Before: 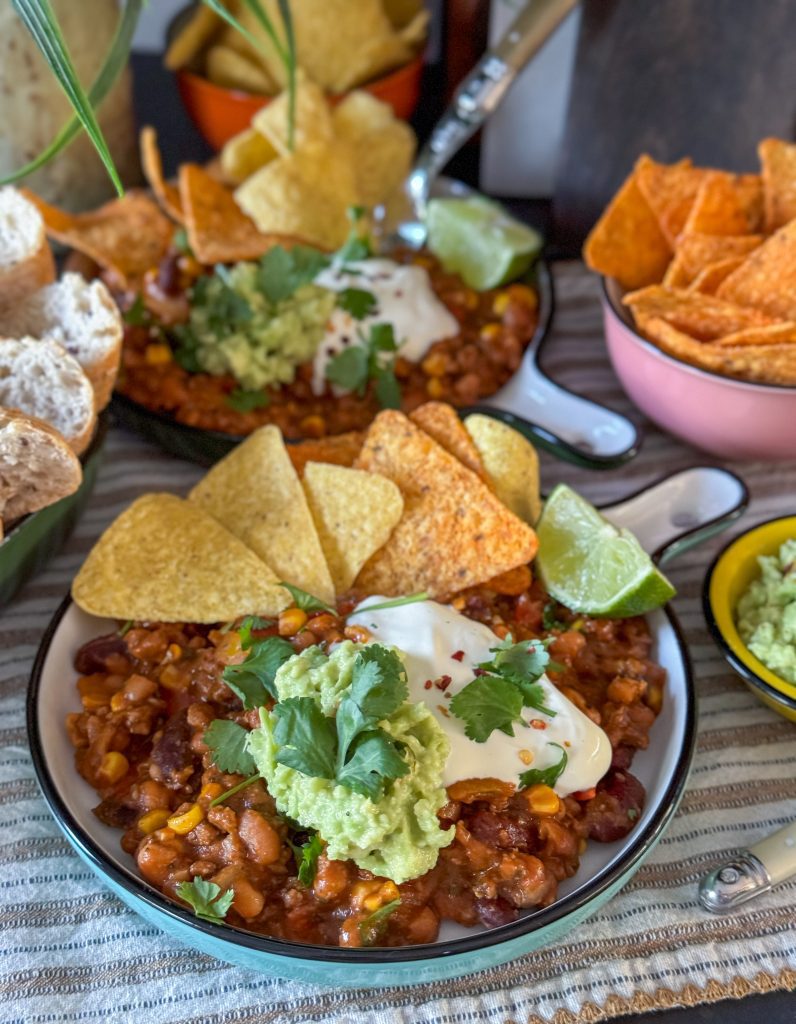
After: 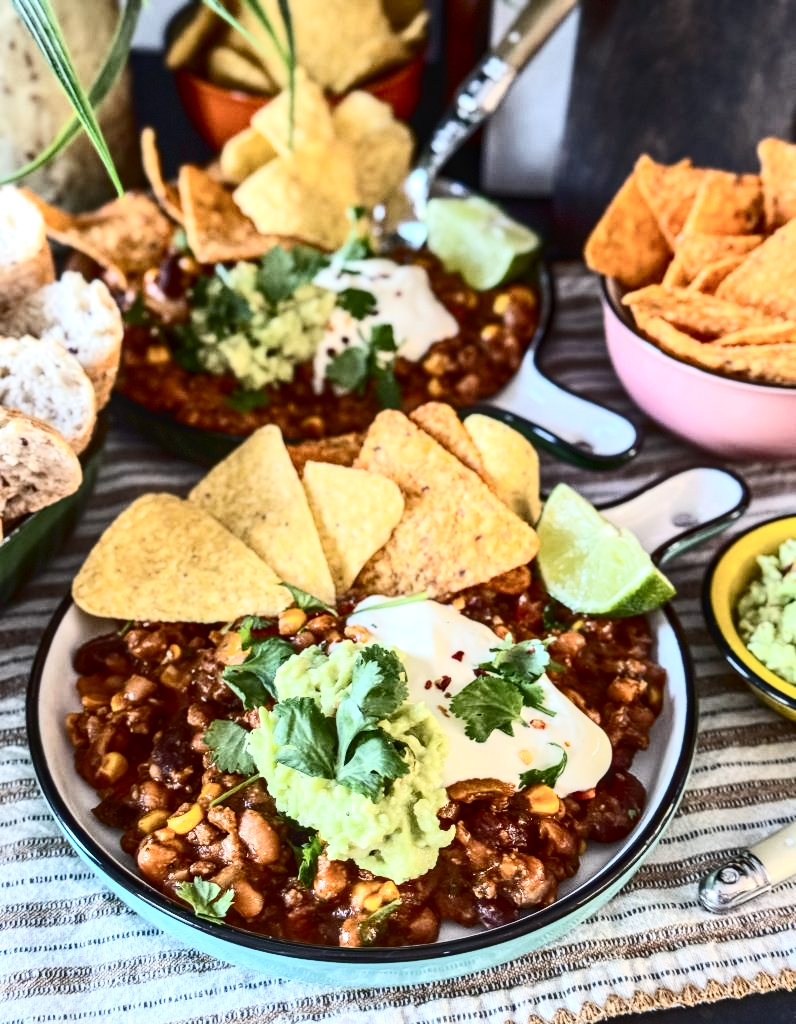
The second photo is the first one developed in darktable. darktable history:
exposure: black level correction 0.001, exposure 0.499 EV, compensate highlight preservation false
contrast brightness saturation: contrast 0.515, saturation -0.083
local contrast: on, module defaults
tone equalizer: -8 EV 0.057 EV
